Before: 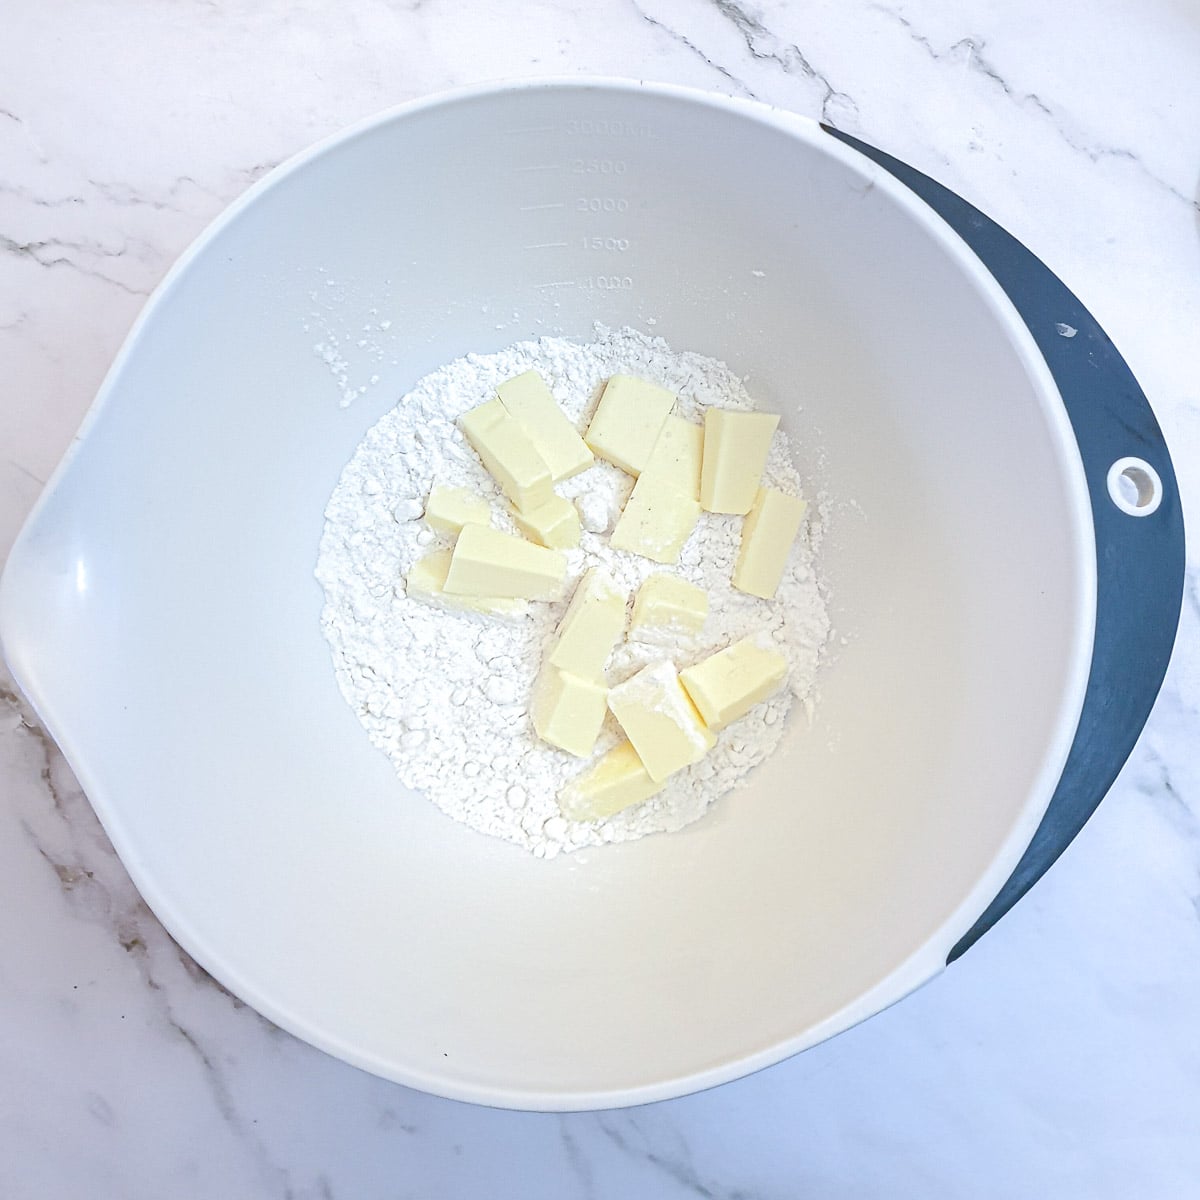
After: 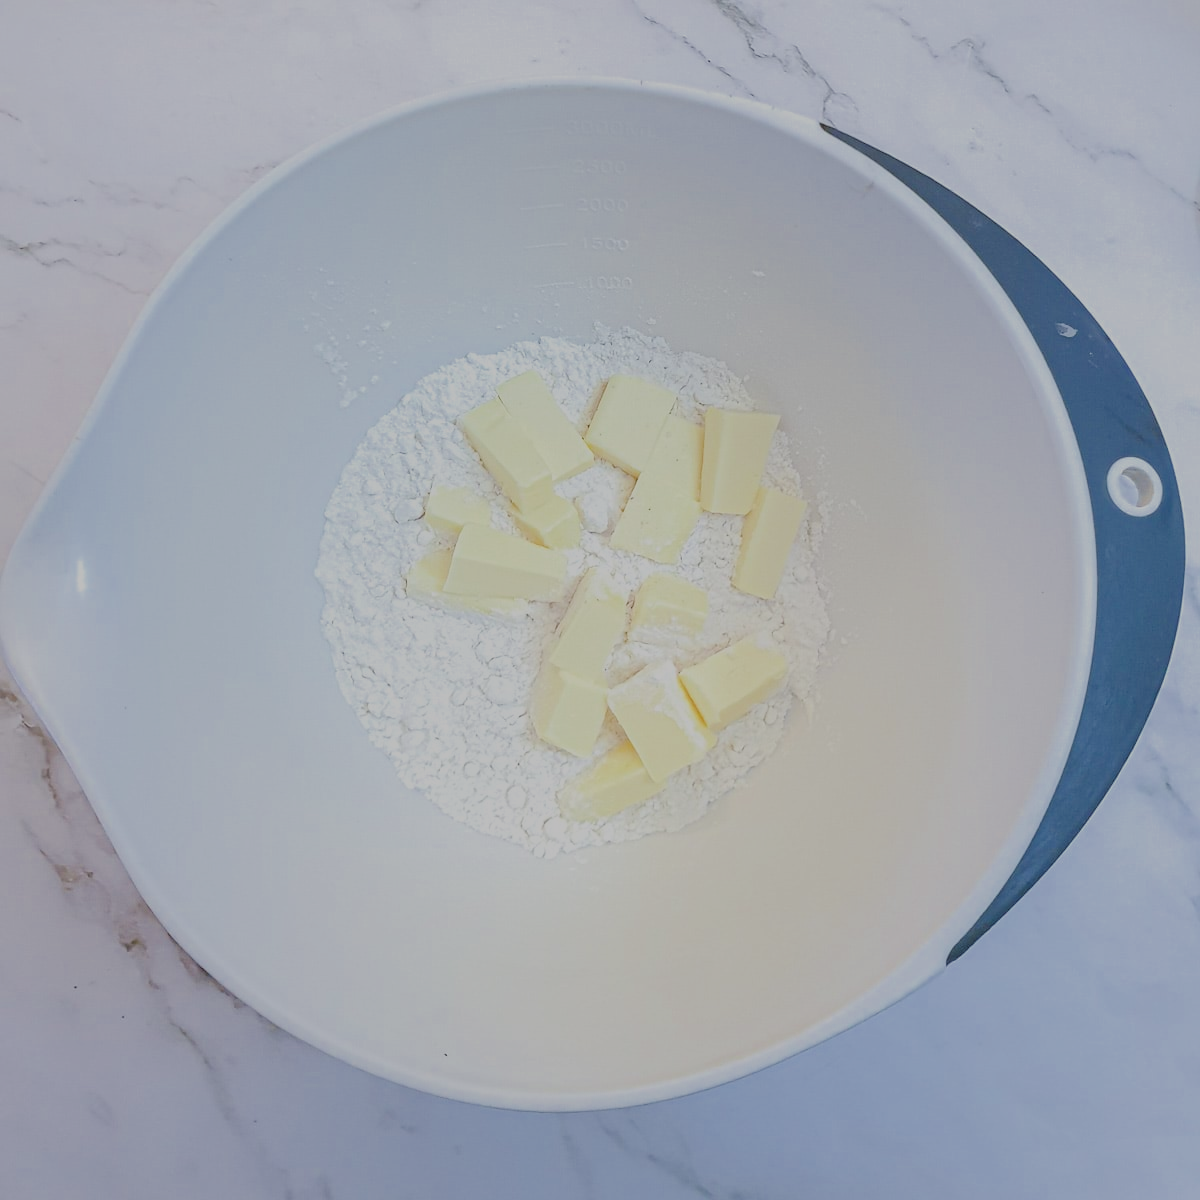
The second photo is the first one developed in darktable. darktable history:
filmic rgb: middle gray luminance 3.58%, black relative exposure -5.89 EV, white relative exposure 6.33 EV, dynamic range scaling 22.03%, target black luminance 0%, hardness 2.29, latitude 46.68%, contrast 0.779, highlights saturation mix 99.62%, shadows ↔ highlights balance 0.075%
